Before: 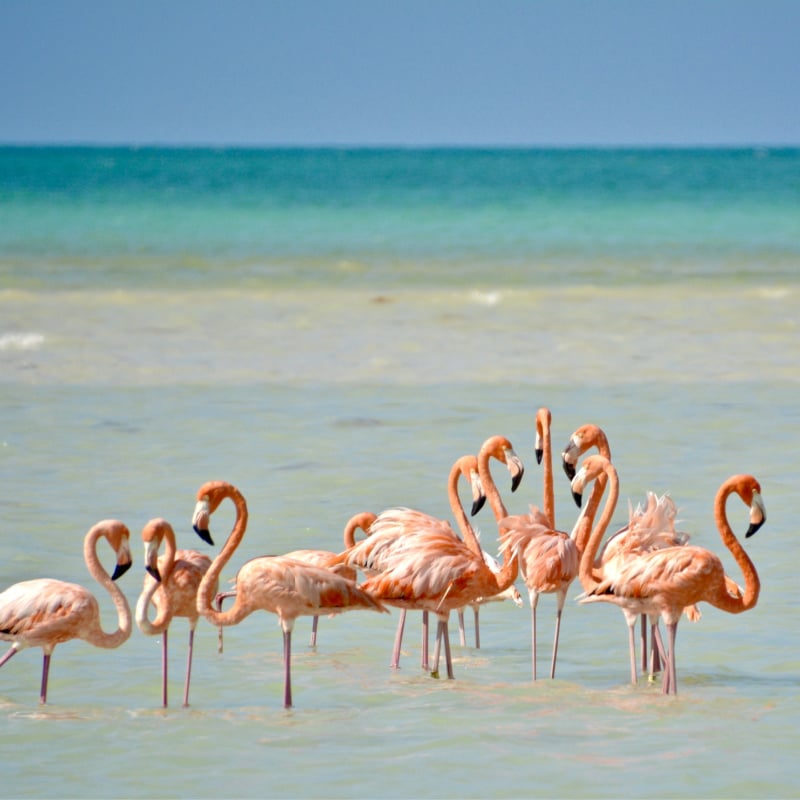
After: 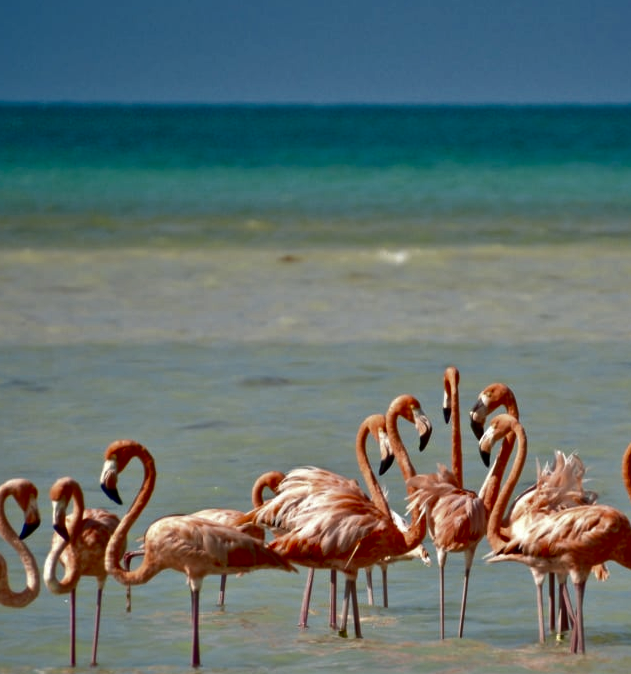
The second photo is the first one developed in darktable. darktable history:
contrast brightness saturation: brightness -0.538
crop: left 11.55%, top 5.135%, right 9.554%, bottom 10.534%
